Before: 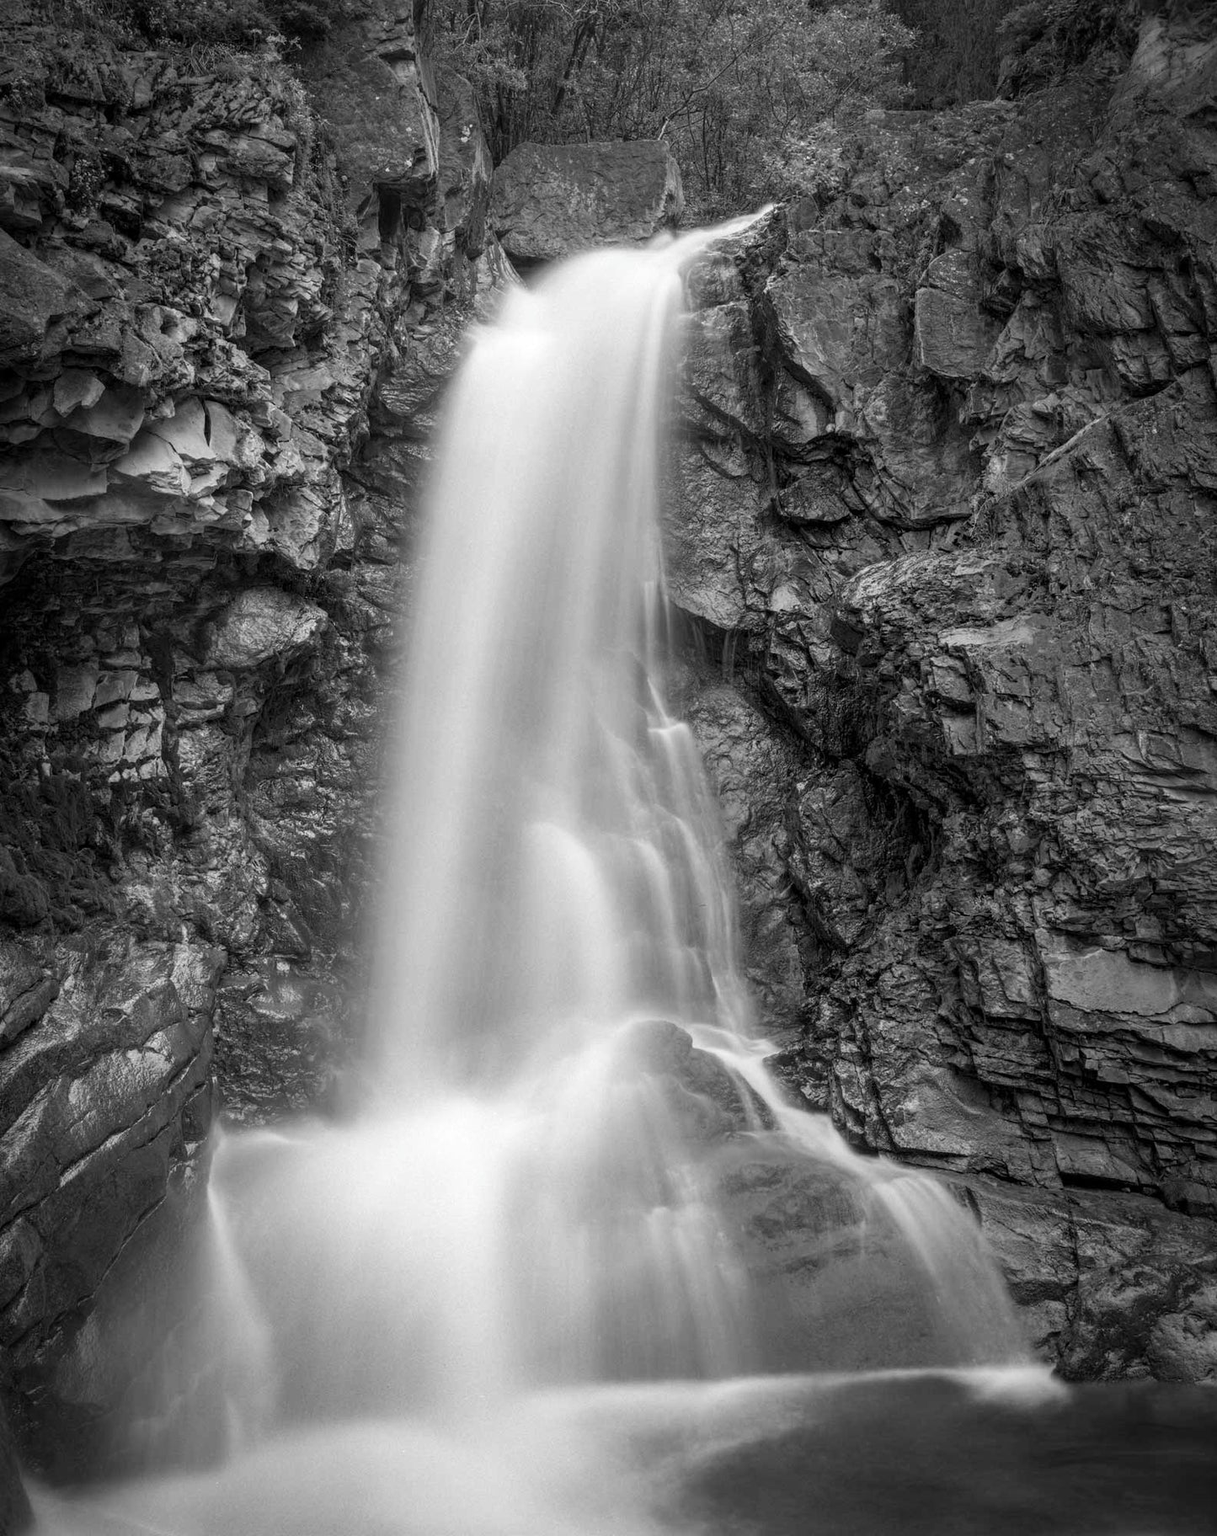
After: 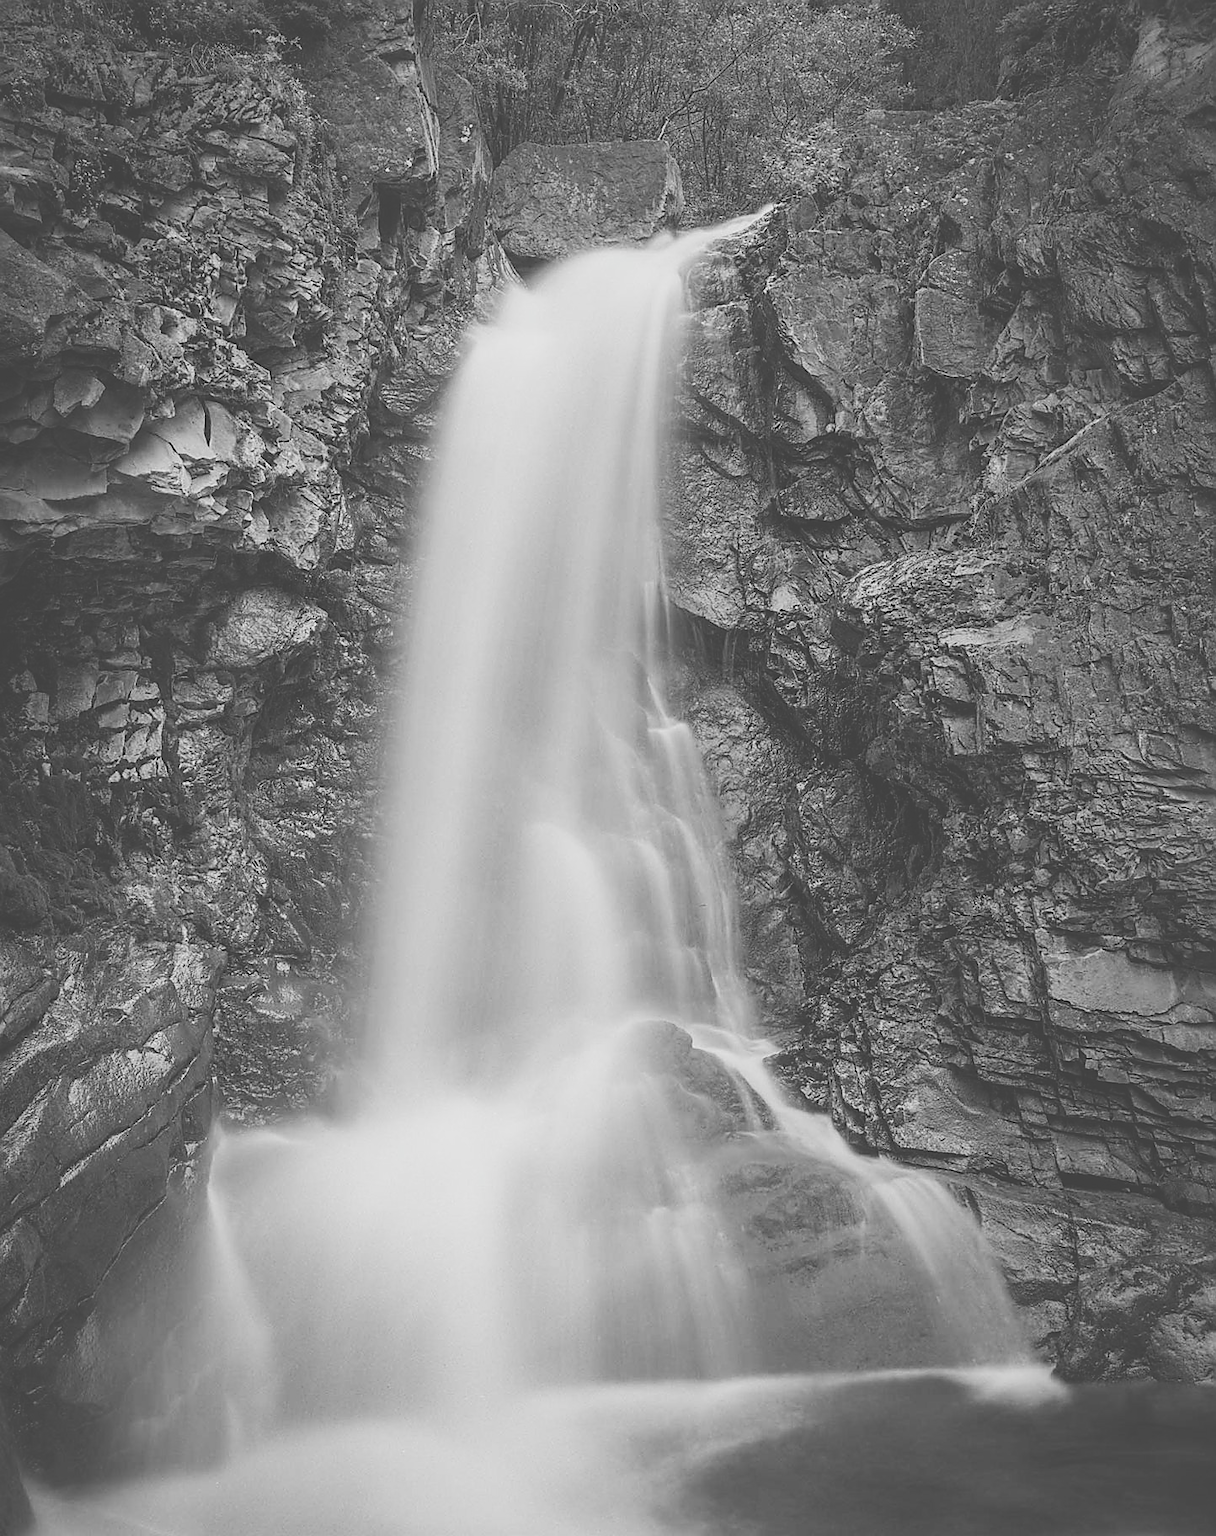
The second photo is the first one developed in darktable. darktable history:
sharpen: radius 1.4, amount 1.25, threshold 0.7
exposure: black level correction -0.087, compensate highlight preservation false
filmic rgb: black relative exposure -5 EV, hardness 2.88, contrast 1.3, highlights saturation mix -30%
